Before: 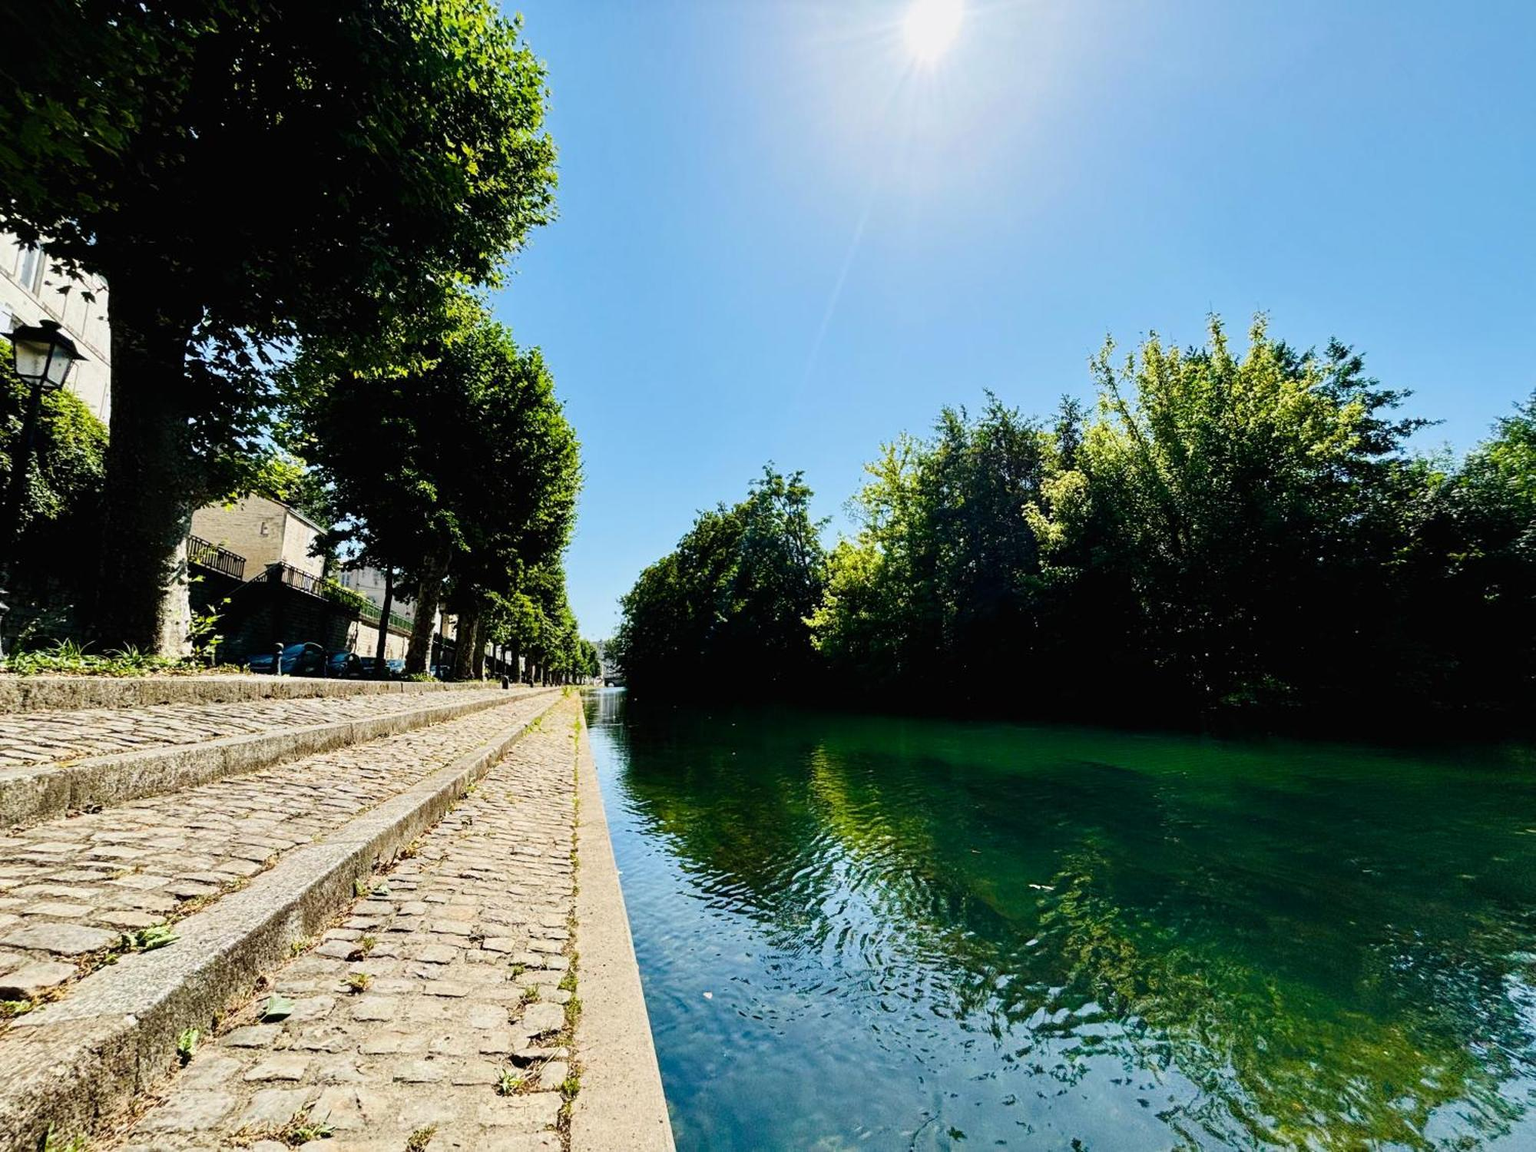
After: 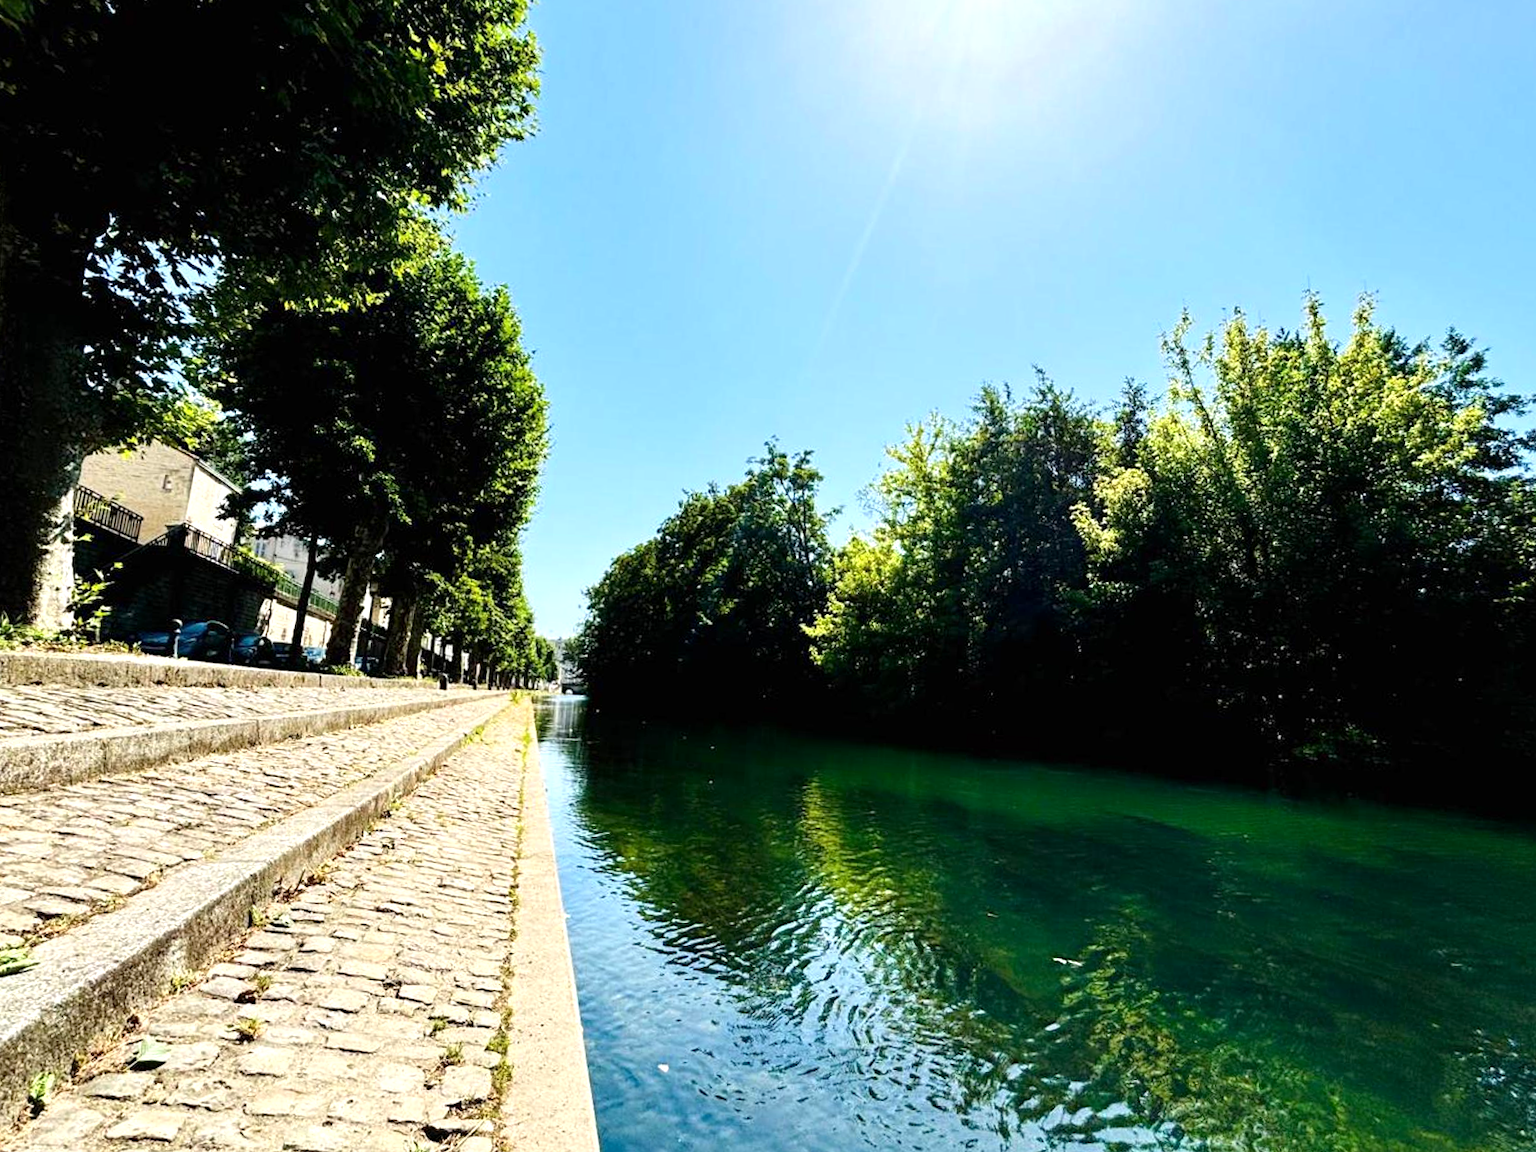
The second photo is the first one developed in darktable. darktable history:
crop and rotate: angle -3.27°, left 5.211%, top 5.211%, right 4.607%, bottom 4.607%
exposure: black level correction 0.001, exposure 0.5 EV, compensate exposure bias true, compensate highlight preservation false
